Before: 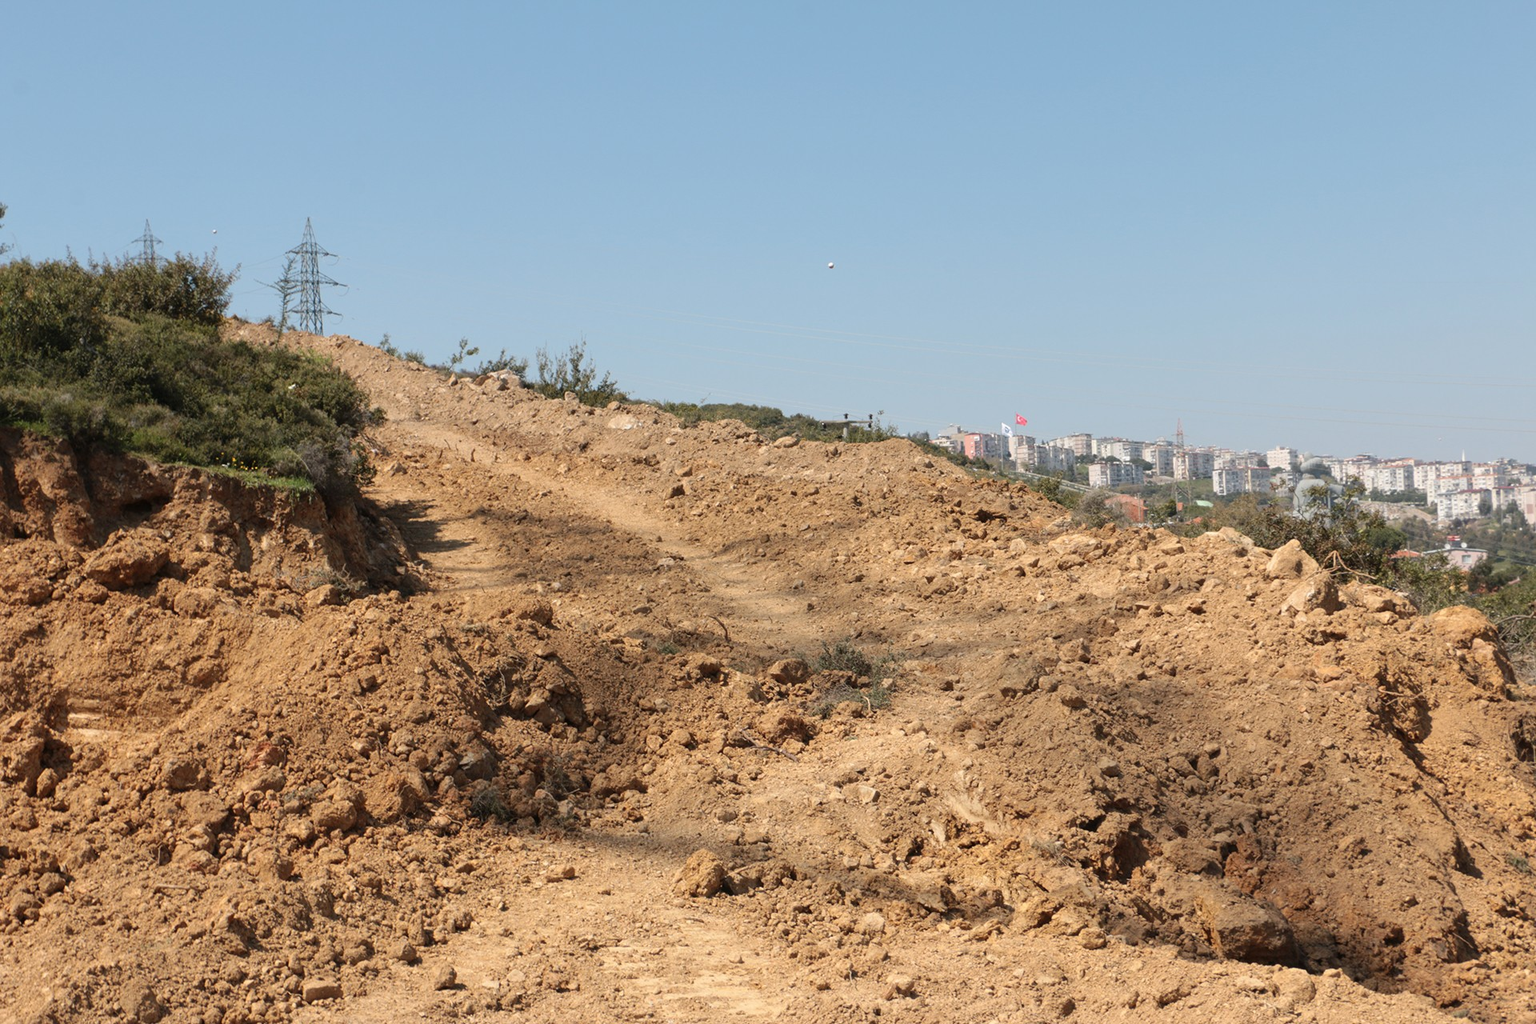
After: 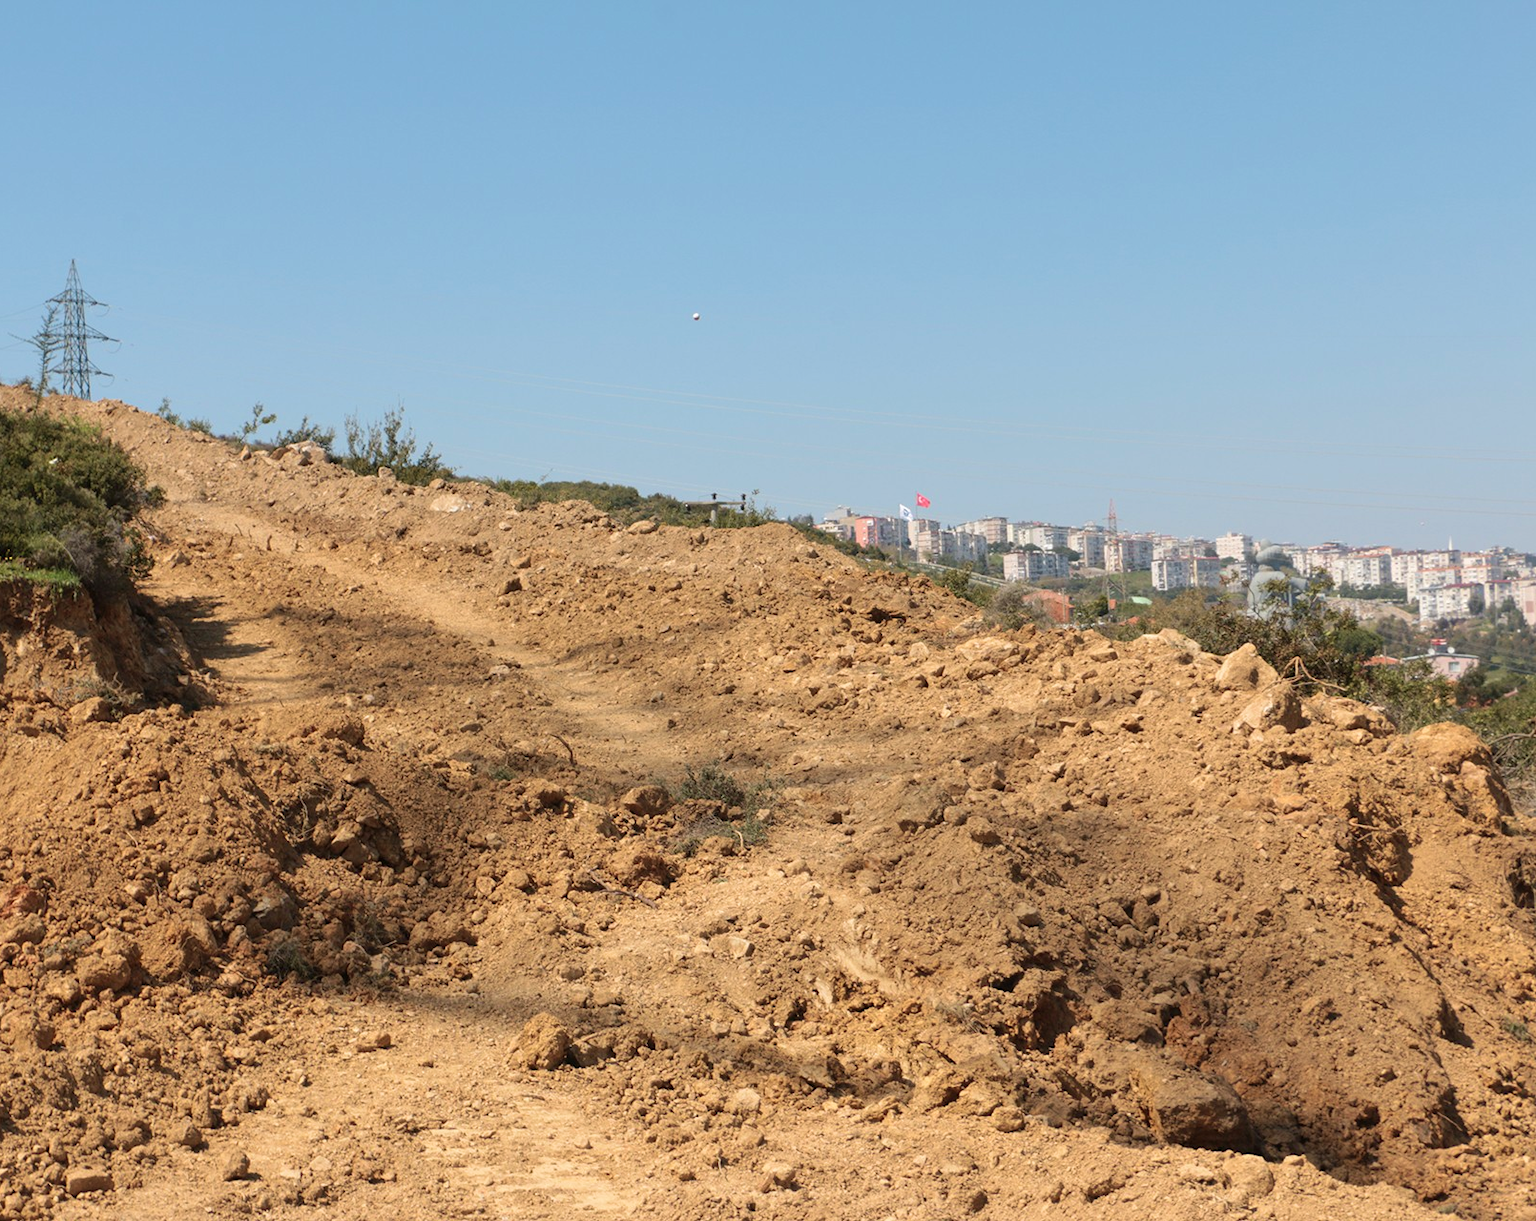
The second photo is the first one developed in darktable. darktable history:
crop: left 16.145%
velvia: on, module defaults
